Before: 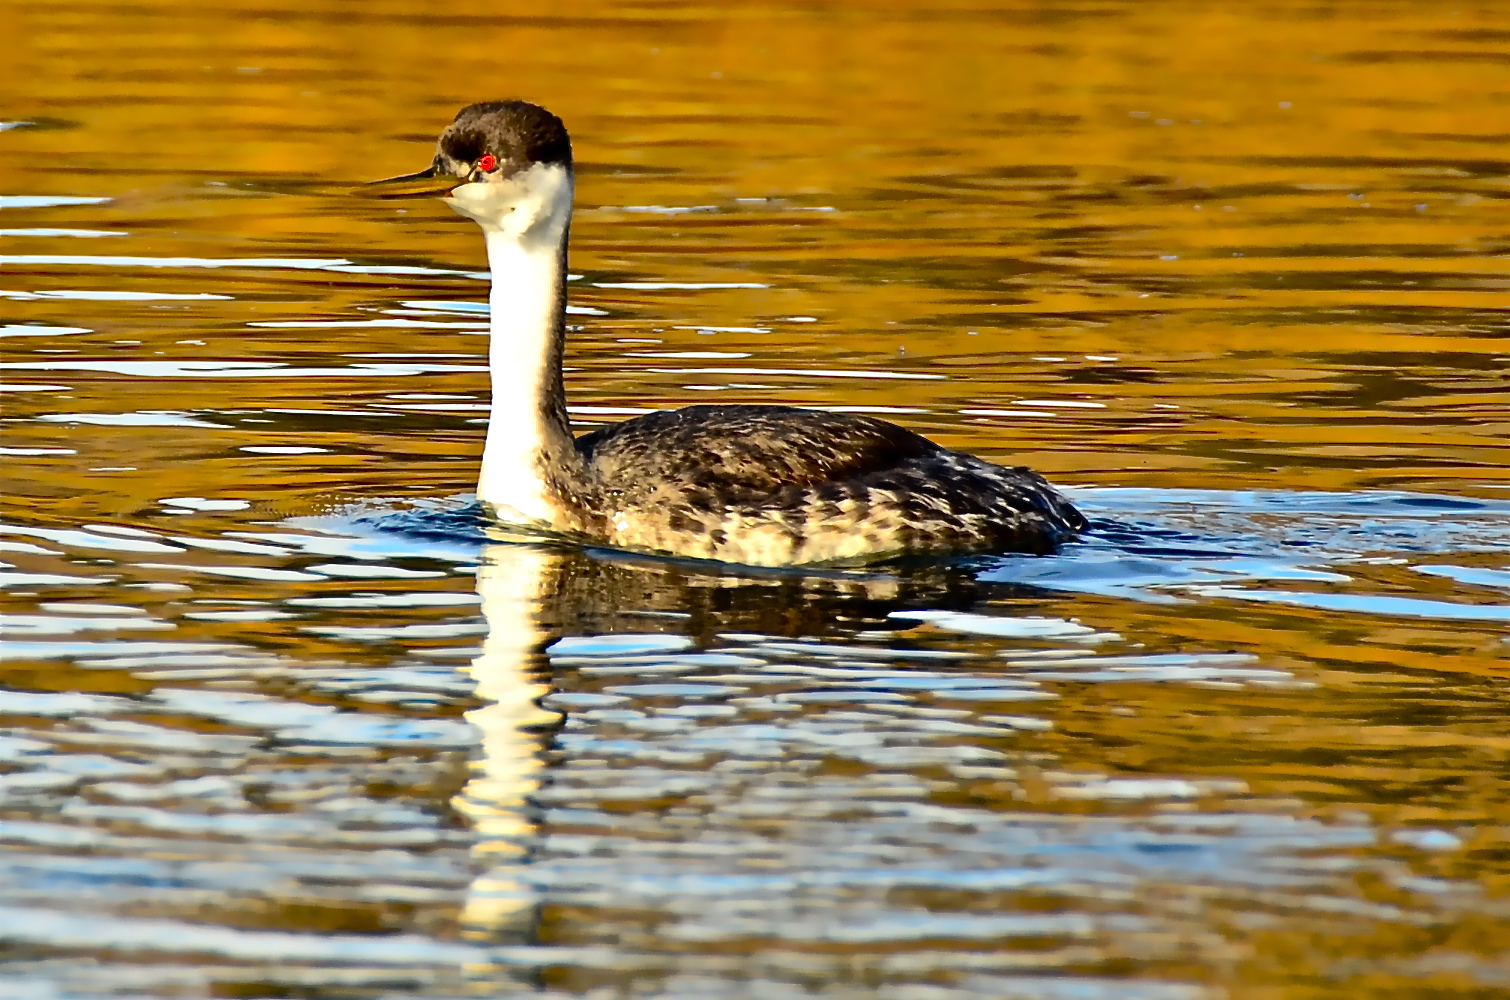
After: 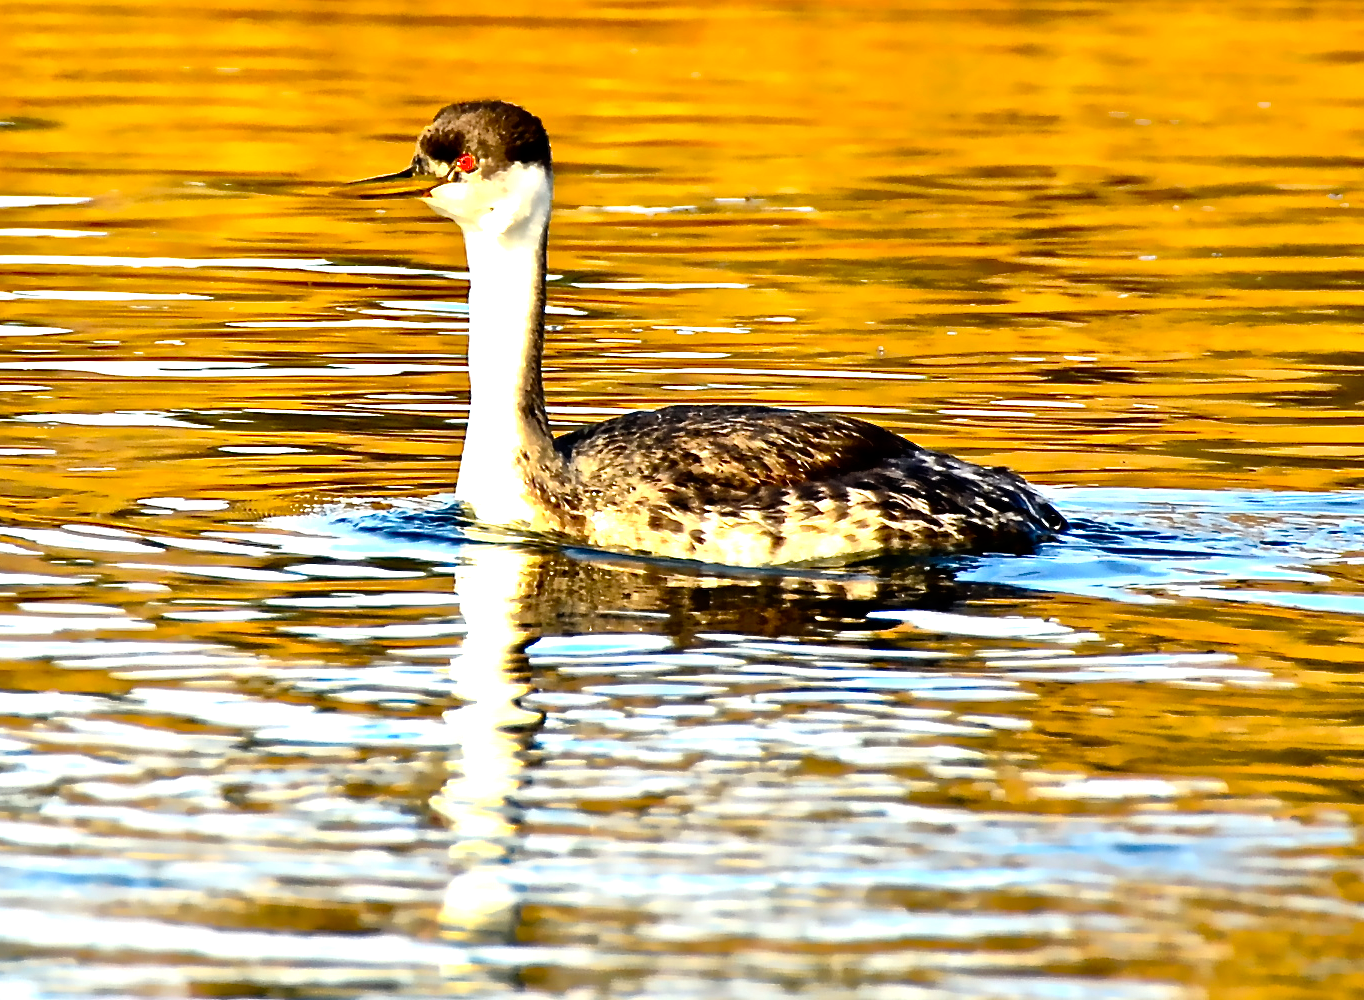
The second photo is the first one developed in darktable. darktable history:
crop and rotate: left 1.42%, right 8.204%
sharpen: radius 2.855, amount 0.856, threshold 47.24
levels: levels [0, 0.374, 0.749]
